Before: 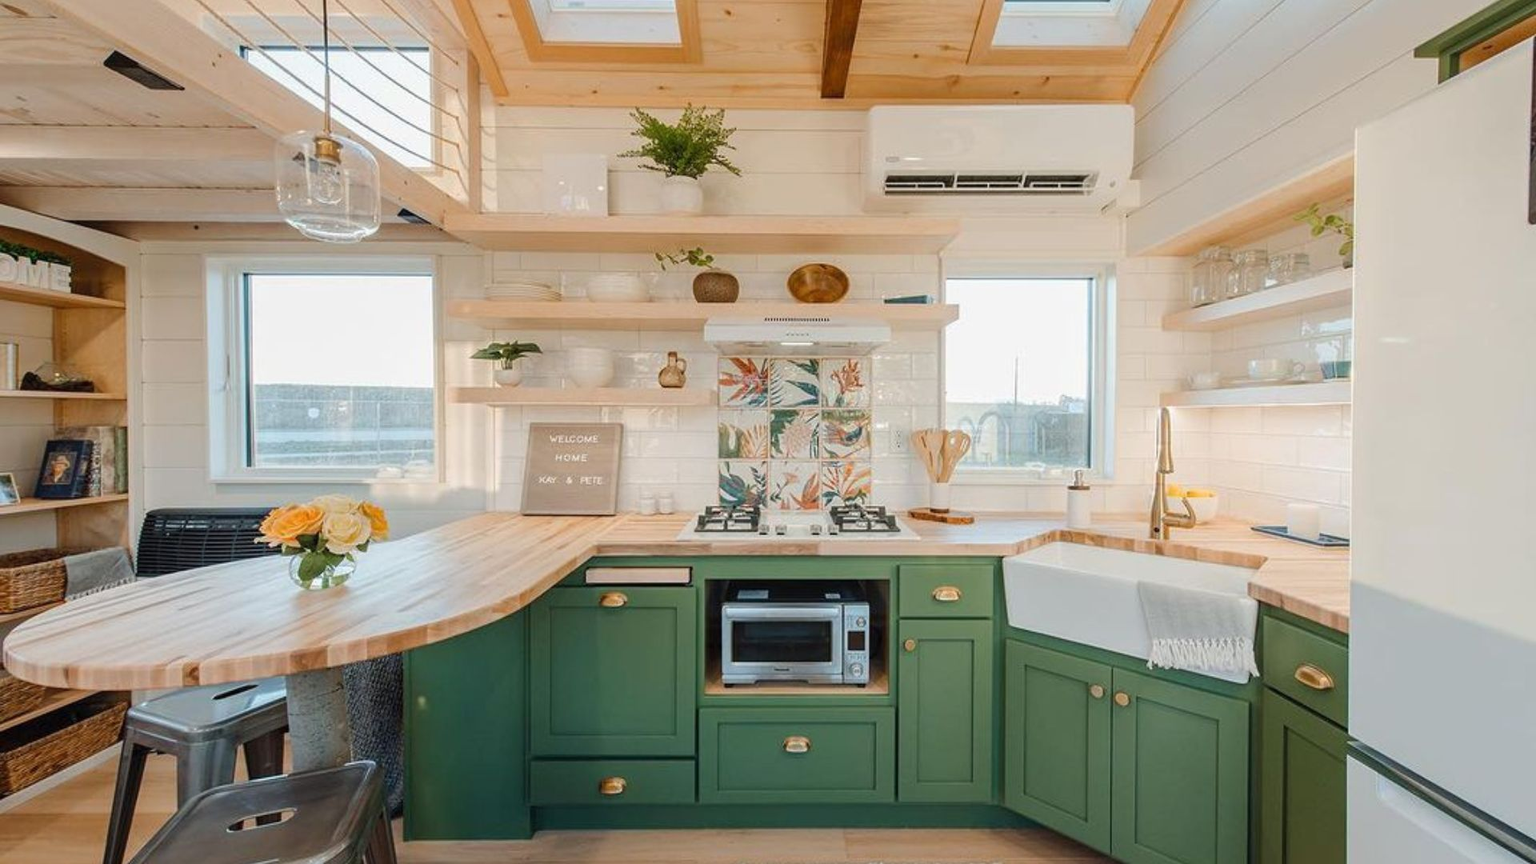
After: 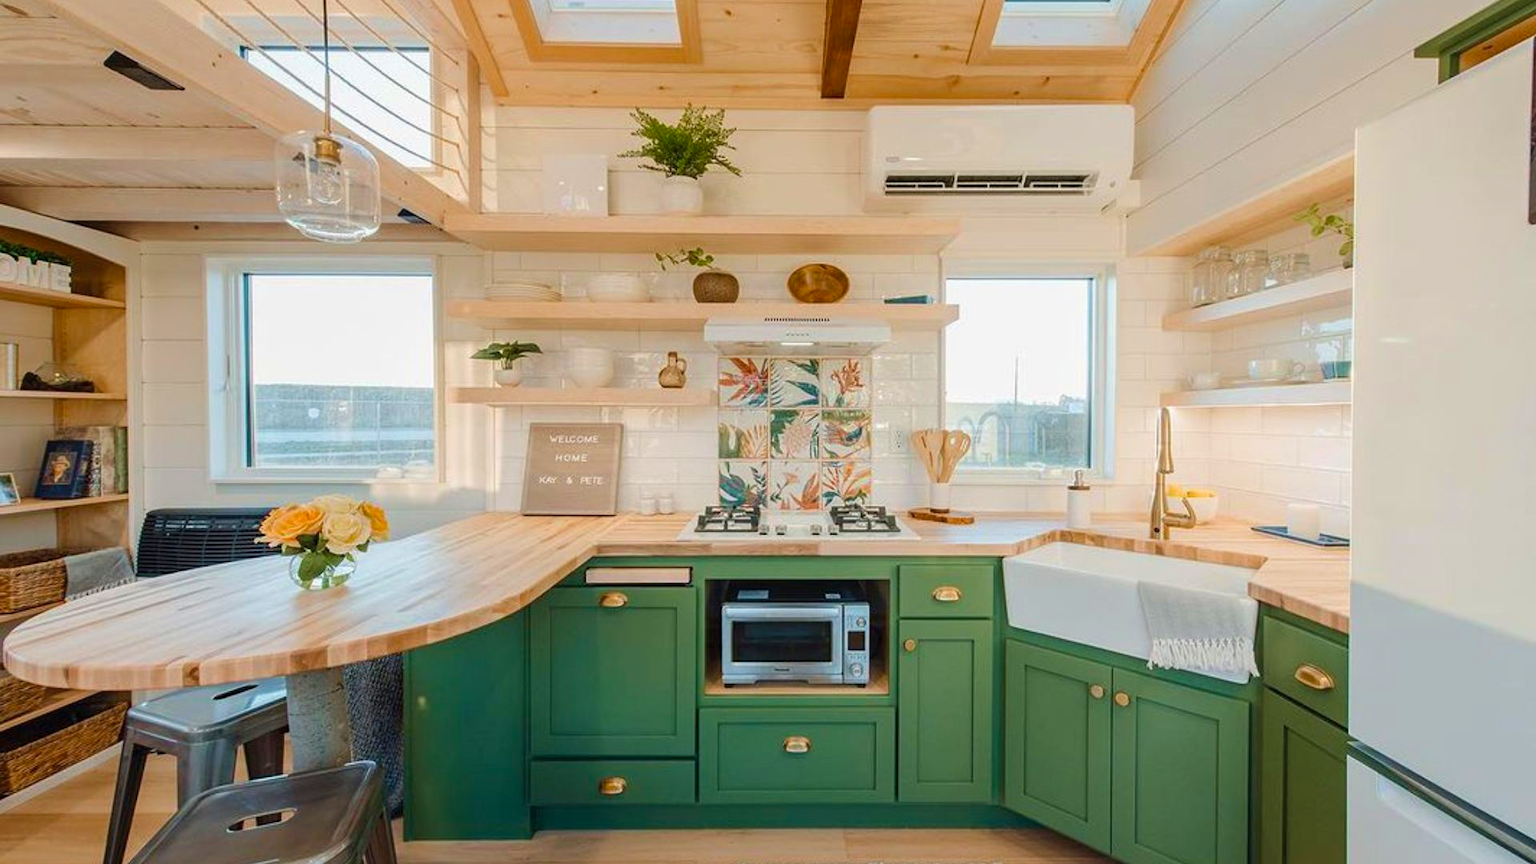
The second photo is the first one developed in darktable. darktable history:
color balance rgb: linear chroma grading › shadows 19.44%, linear chroma grading › highlights 3.42%, linear chroma grading › mid-tones 10.16%
velvia: on, module defaults
